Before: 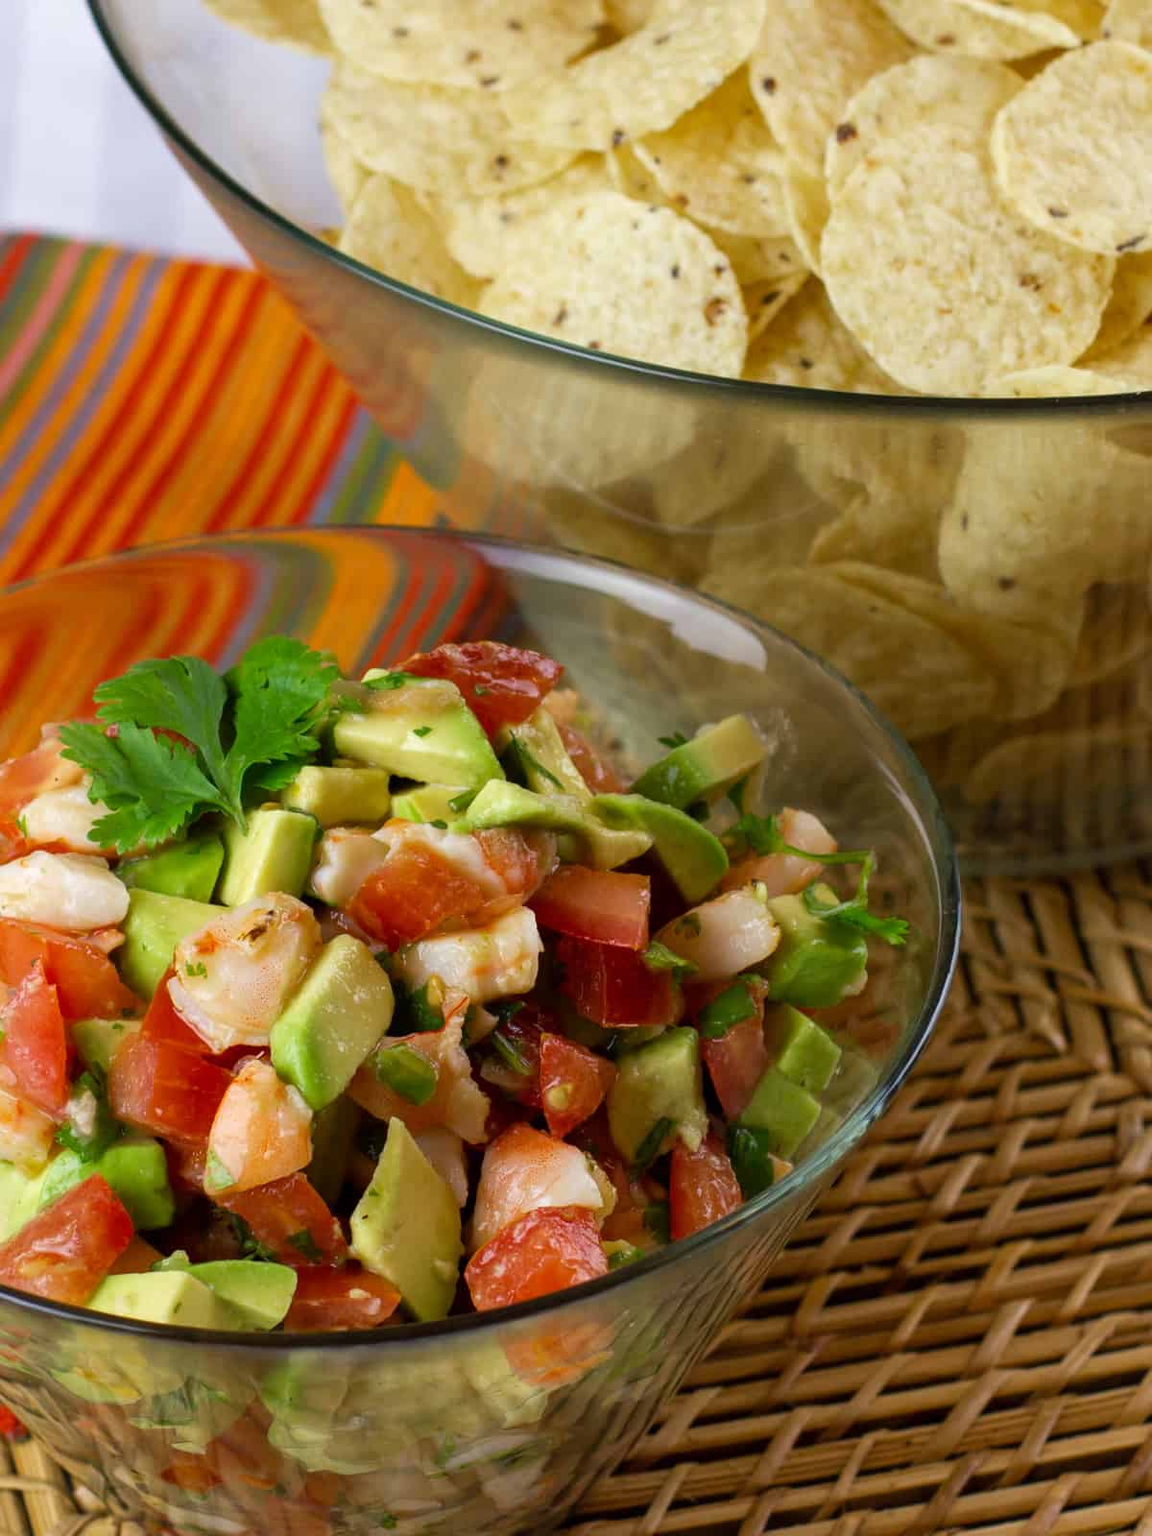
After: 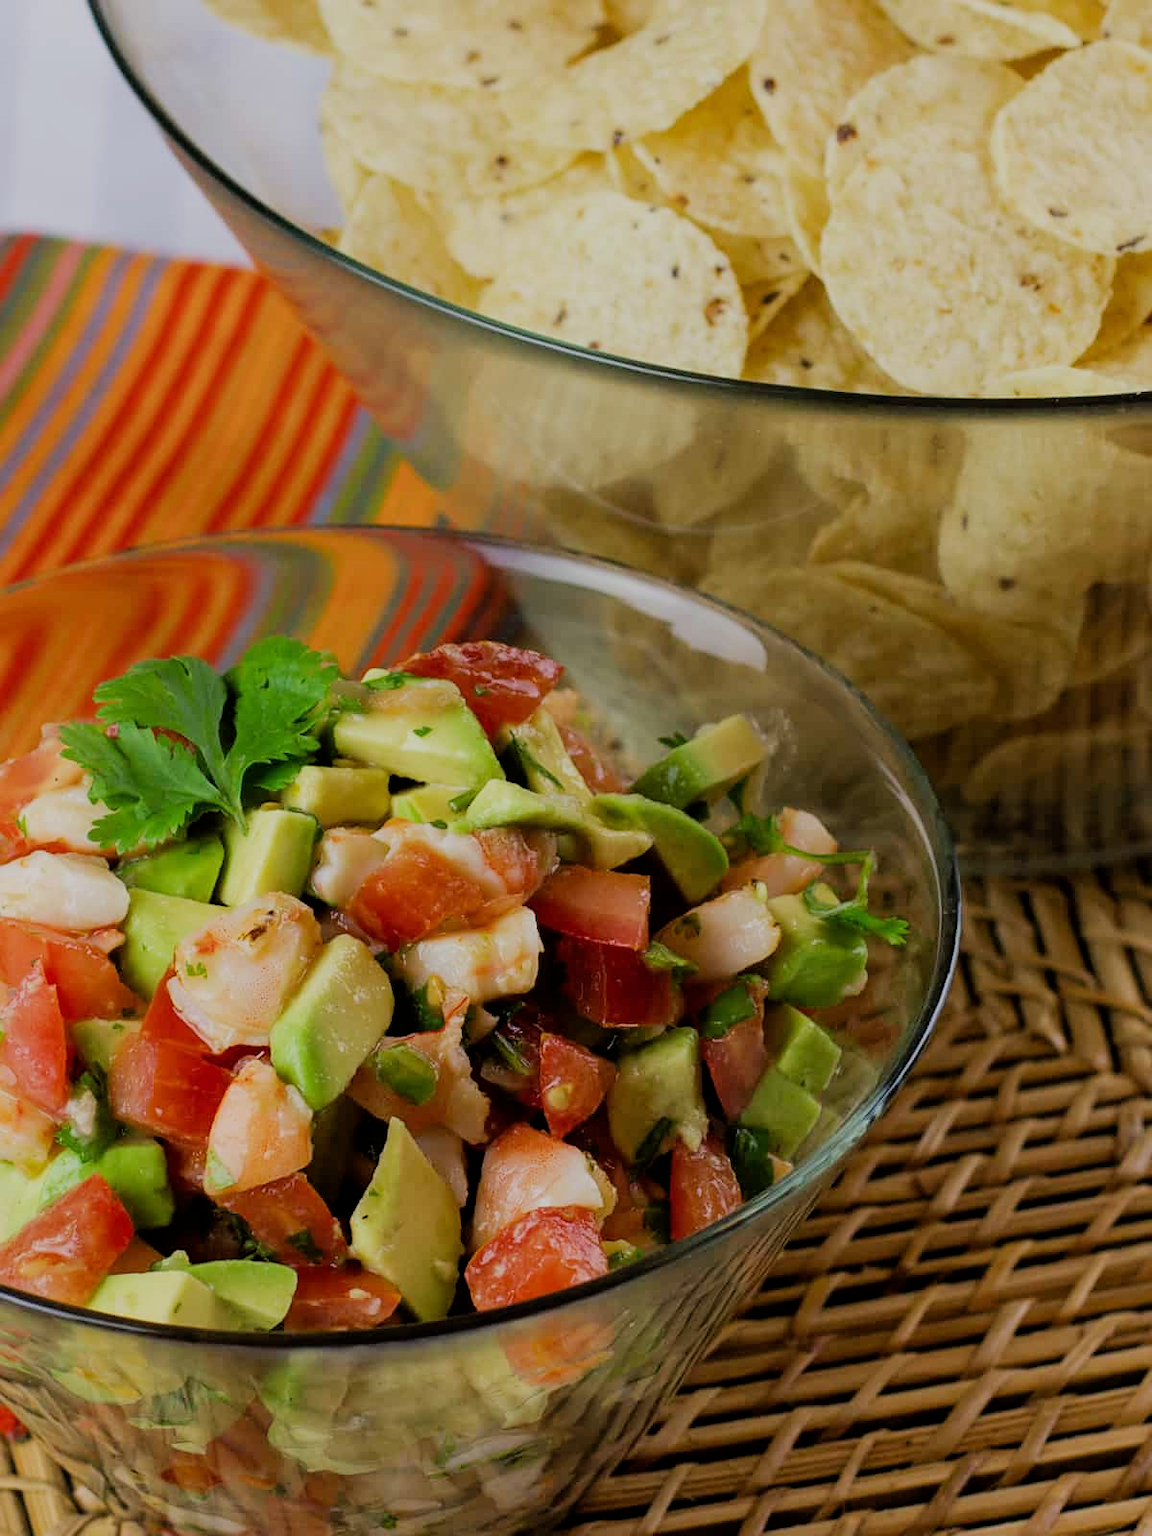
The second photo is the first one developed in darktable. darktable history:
sharpen: amount 0.208
filmic rgb: black relative exposure -7.09 EV, white relative exposure 5.34 EV, hardness 3.02
